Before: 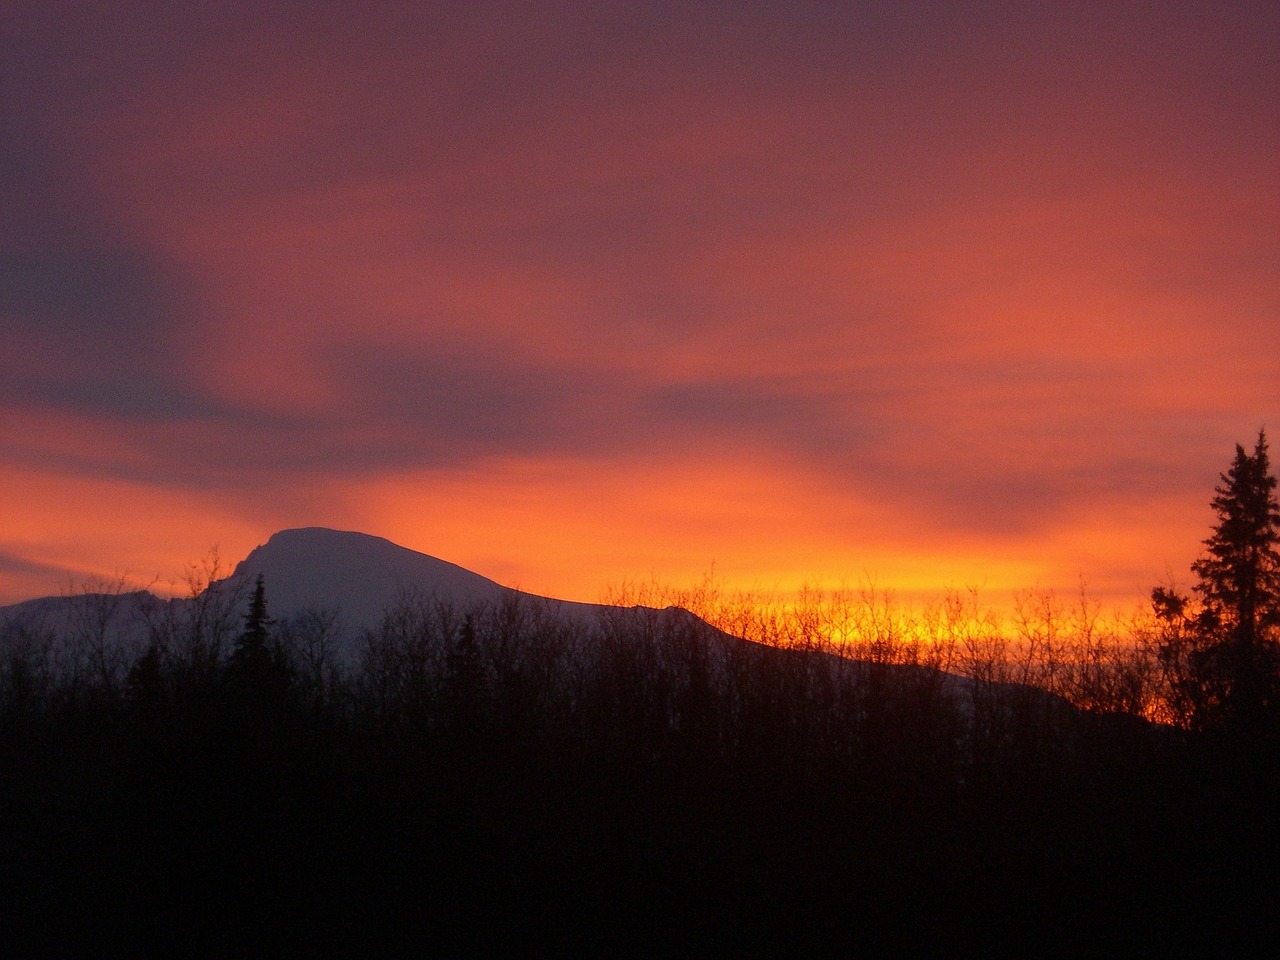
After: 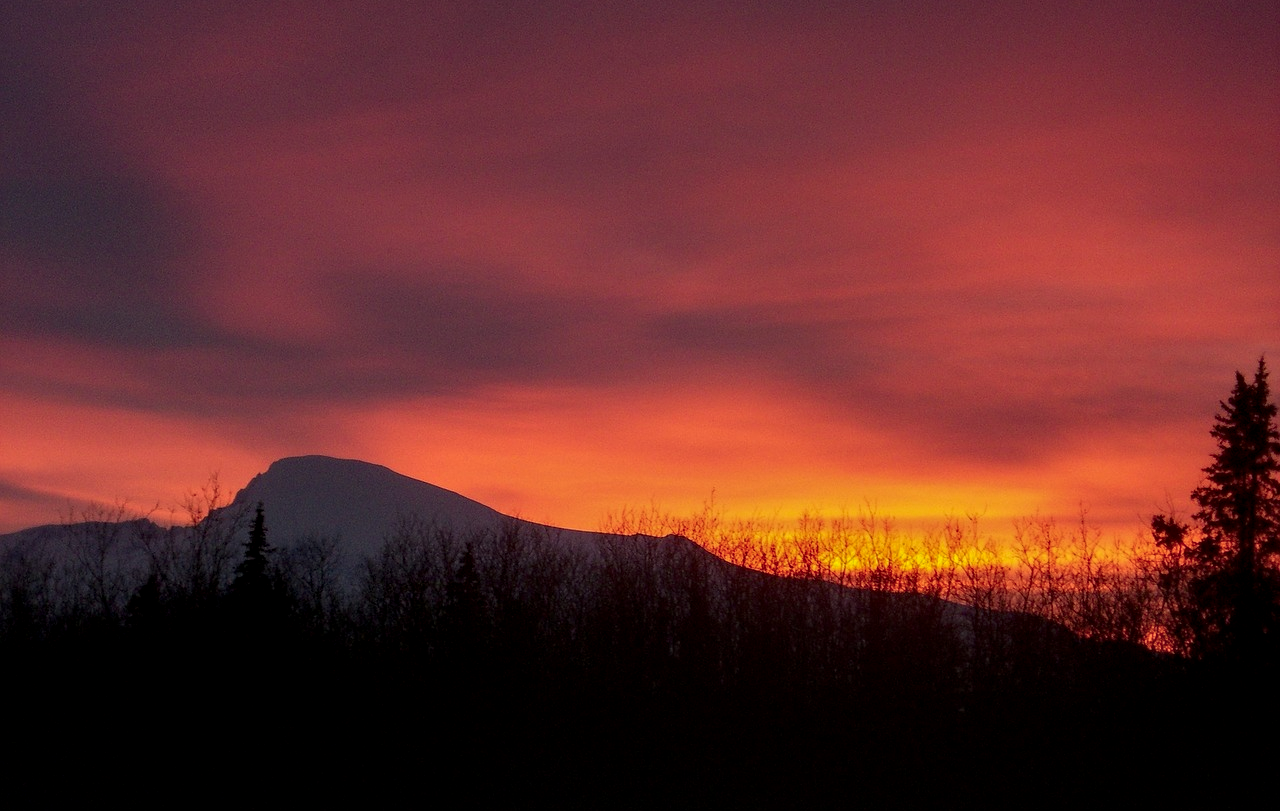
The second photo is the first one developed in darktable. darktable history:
crop: top 7.587%, bottom 7.833%
local contrast: detail 142%
color calibration: output R [0.972, 0.068, -0.094, 0], output G [-0.178, 1.216, -0.086, 0], output B [0.095, -0.136, 0.98, 0], illuminant same as pipeline (D50), adaptation XYZ, x 0.346, y 0.359, temperature 5020.12 K
exposure: exposure -0.404 EV, compensate exposure bias true, compensate highlight preservation false
